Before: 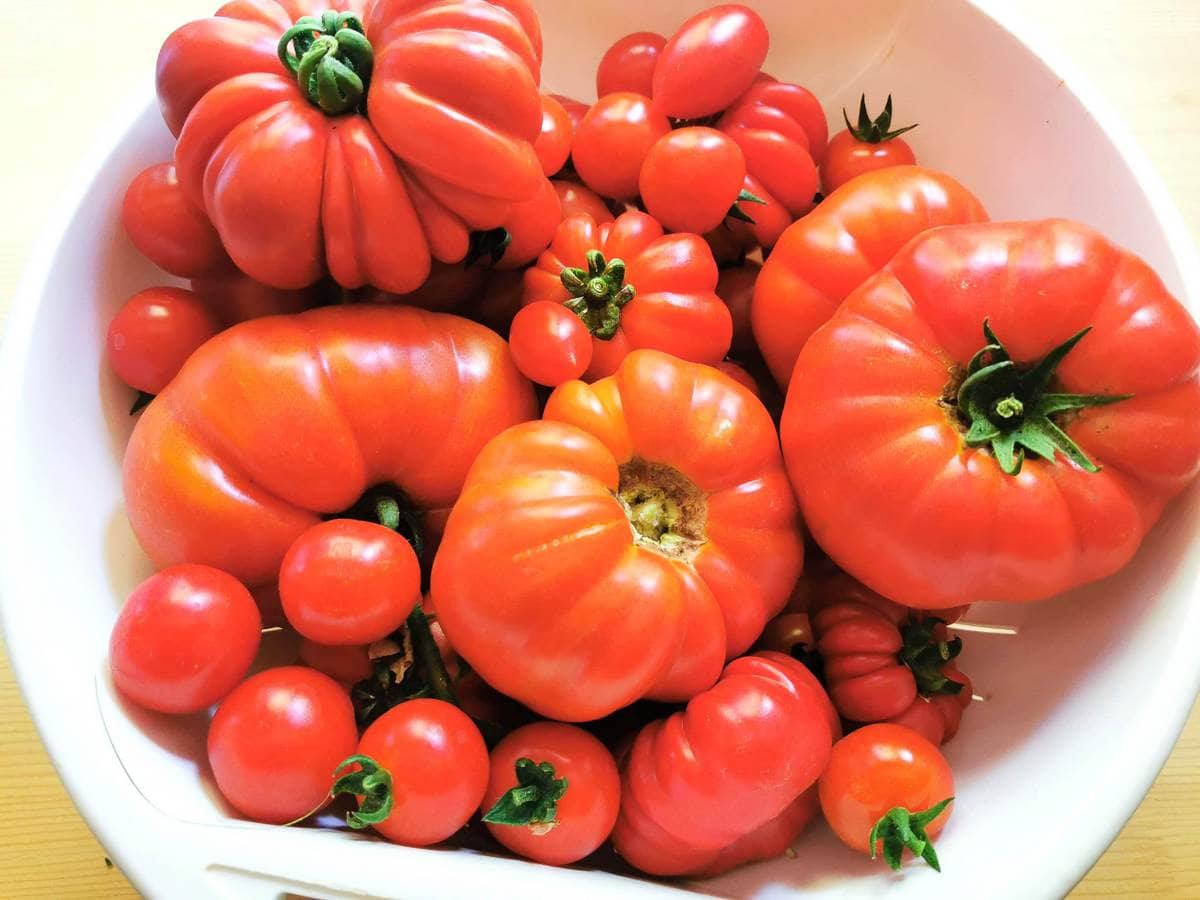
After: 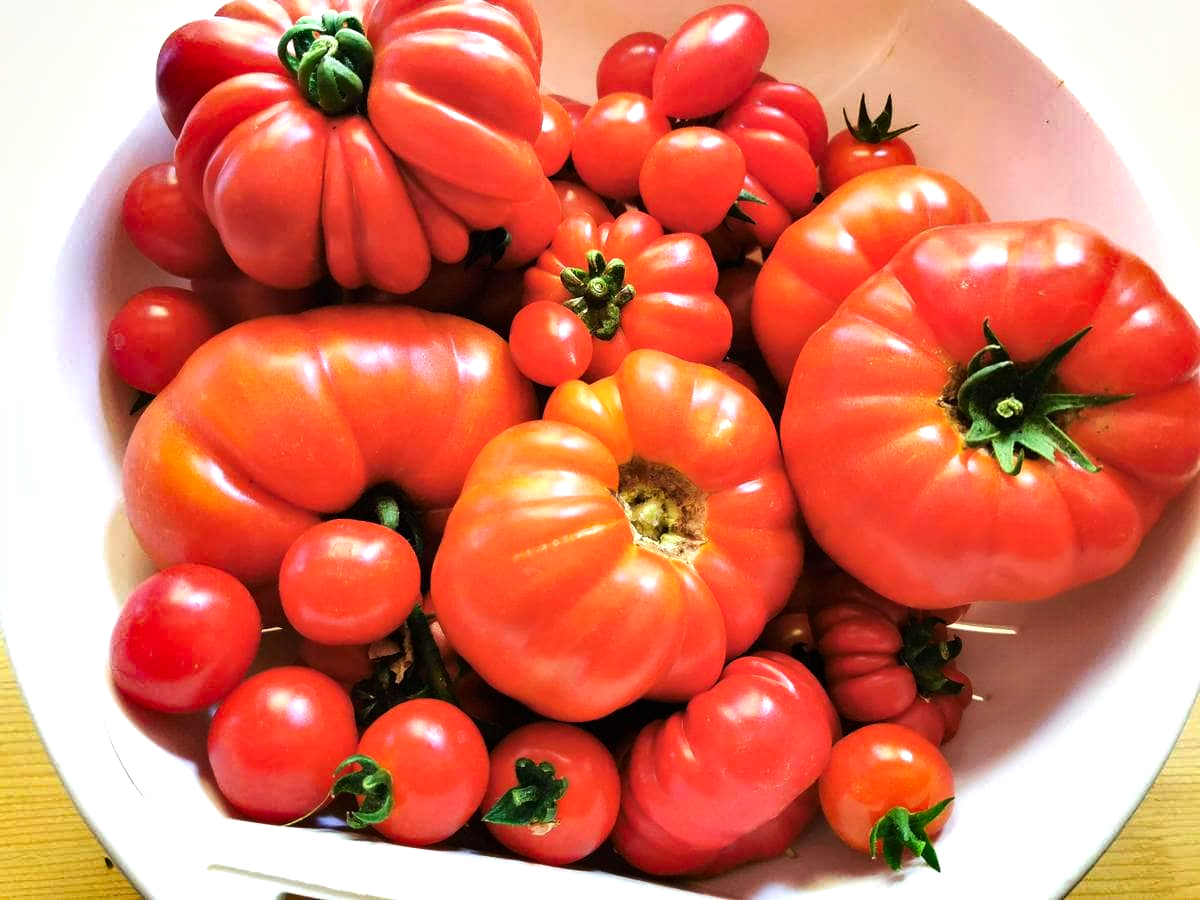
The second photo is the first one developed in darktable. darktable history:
shadows and highlights: soften with gaussian
tone equalizer: -8 EV -0.433 EV, -7 EV -0.401 EV, -6 EV -0.348 EV, -5 EV -0.23 EV, -3 EV 0.205 EV, -2 EV 0.362 EV, -1 EV 0.406 EV, +0 EV 0.428 EV, edges refinement/feathering 500, mask exposure compensation -1.57 EV, preserve details no
exposure: exposure -0.012 EV, compensate exposure bias true, compensate highlight preservation false
contrast brightness saturation: contrast 0.03, brightness -0.036
